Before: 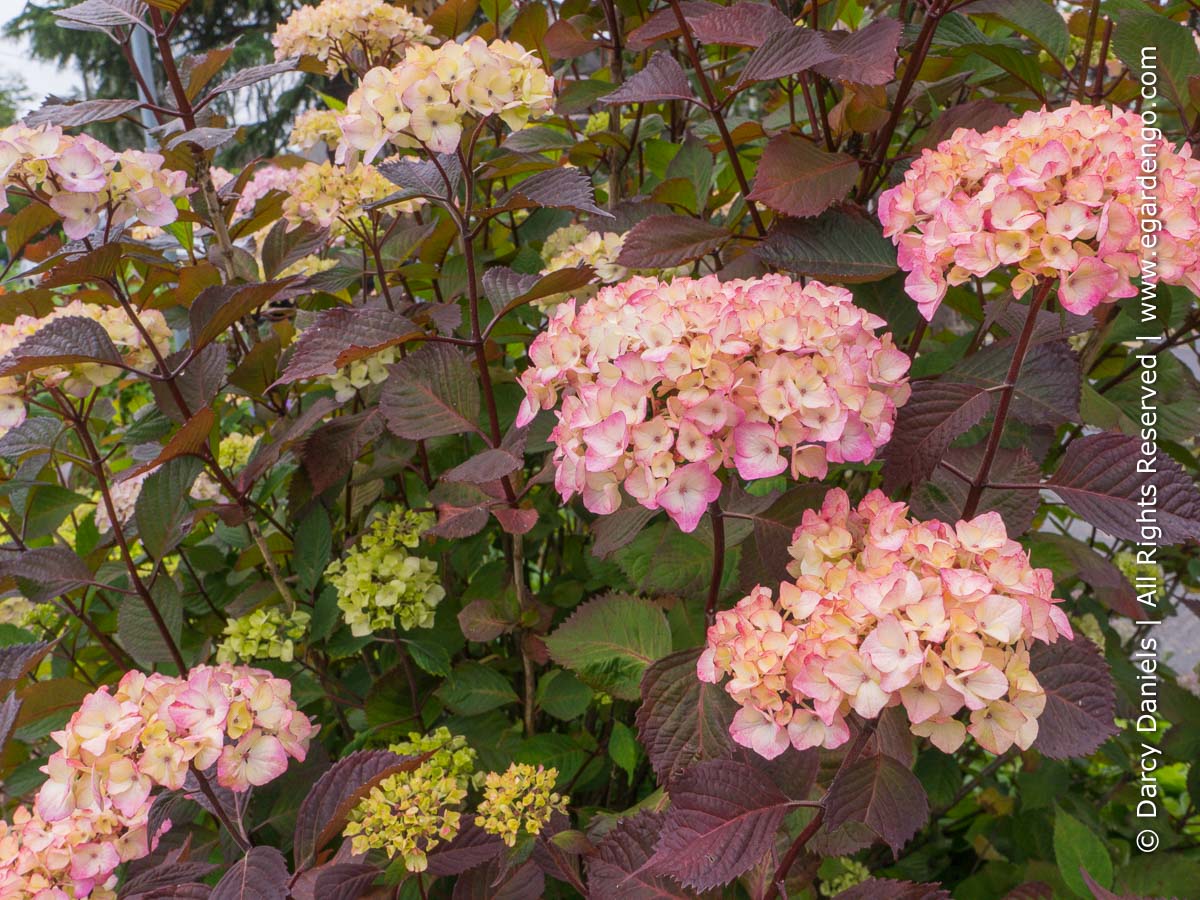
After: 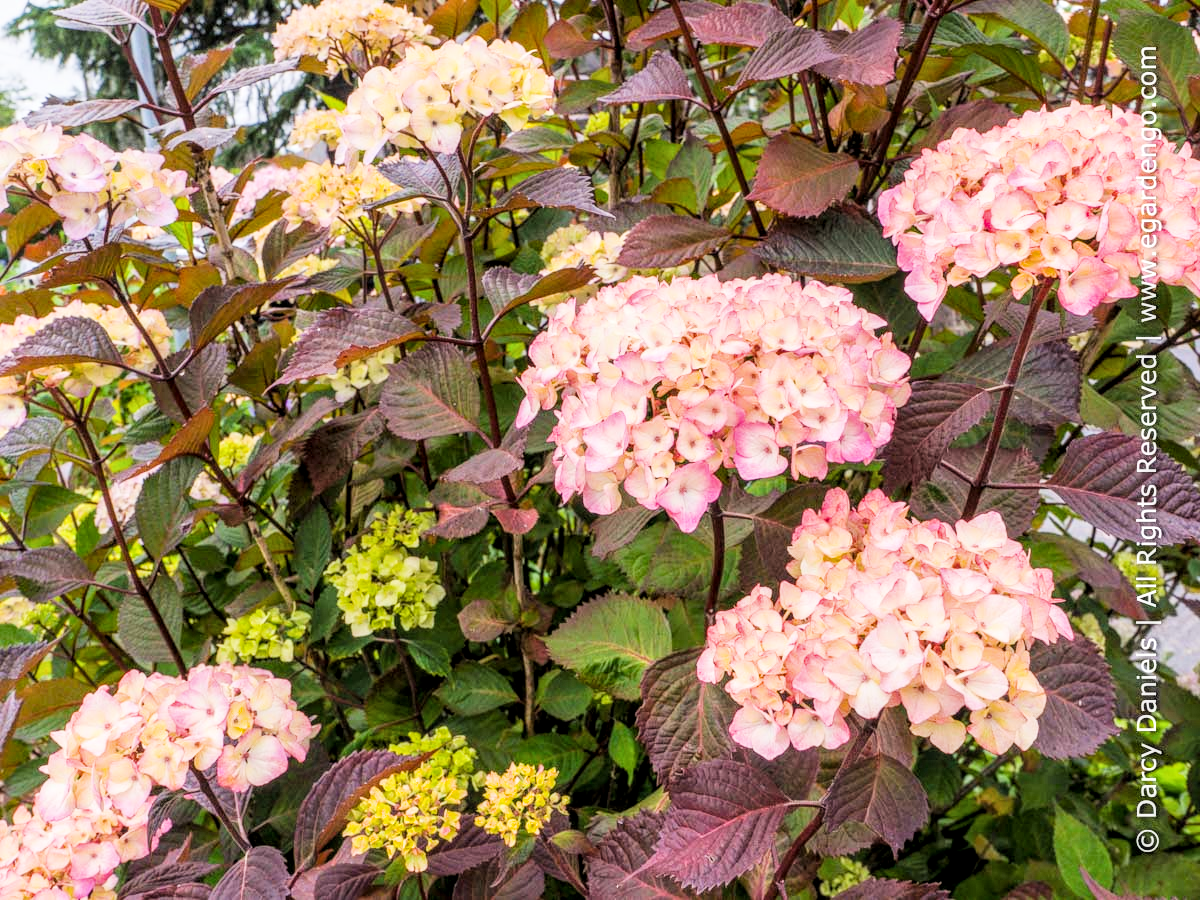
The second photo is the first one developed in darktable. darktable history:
exposure: black level correction 0, exposure 1.1 EV, compensate exposure bias true, compensate highlight preservation false
color balance rgb: perceptual saturation grading › global saturation 10%, global vibrance 10%
filmic rgb: black relative exposure -5 EV, hardness 2.88, contrast 1.3, highlights saturation mix -30%
local contrast: on, module defaults
